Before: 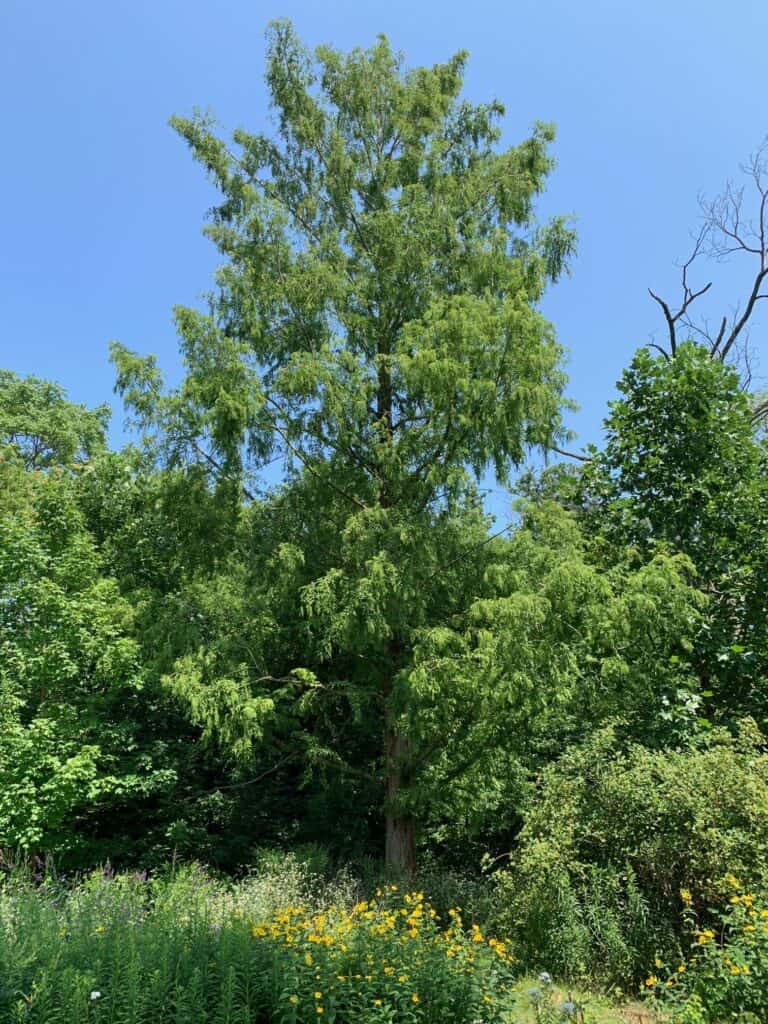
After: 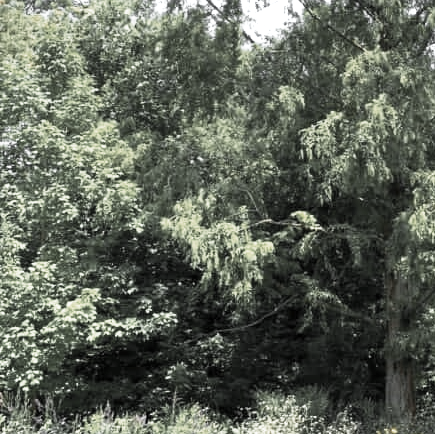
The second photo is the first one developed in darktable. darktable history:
base curve: curves: ch0 [(0, 0) (0.495, 0.917) (1, 1)], preserve colors none
crop: top 44.718%, right 43.265%, bottom 12.823%
color zones: curves: ch0 [(0, 0.613) (0.01, 0.613) (0.245, 0.448) (0.498, 0.529) (0.642, 0.665) (0.879, 0.777) (0.99, 0.613)]; ch1 [(0, 0.035) (0.121, 0.189) (0.259, 0.197) (0.415, 0.061) (0.589, 0.022) (0.732, 0.022) (0.857, 0.026) (0.991, 0.053)]
